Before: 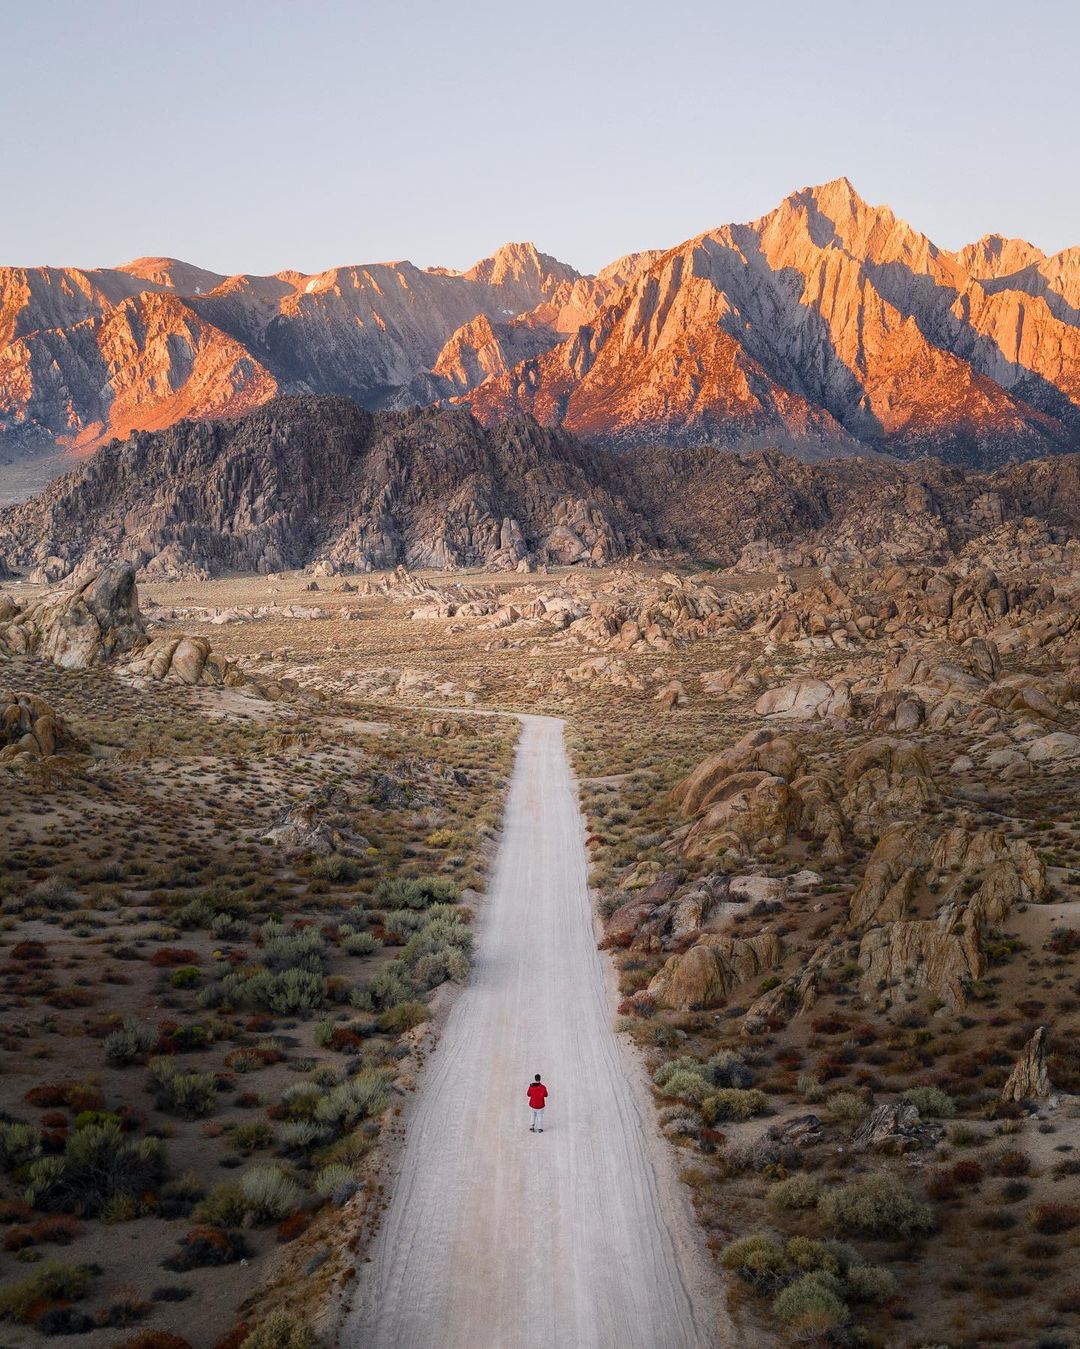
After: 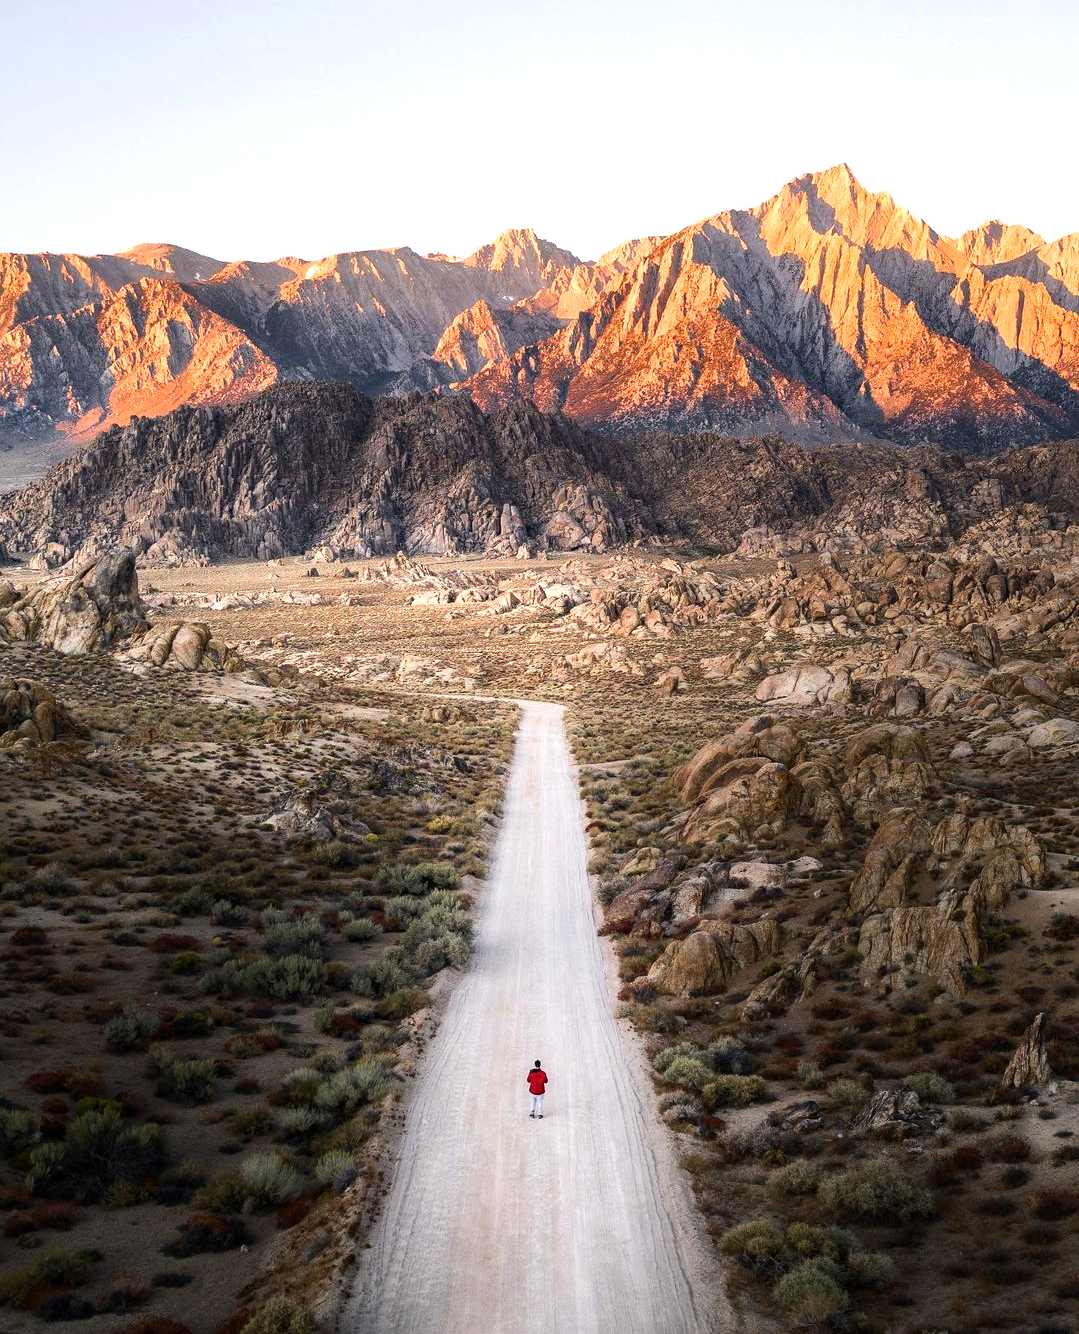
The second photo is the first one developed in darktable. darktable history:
tone equalizer: -8 EV -0.75 EV, -7 EV -0.7 EV, -6 EV -0.6 EV, -5 EV -0.4 EV, -3 EV 0.4 EV, -2 EV 0.6 EV, -1 EV 0.7 EV, +0 EV 0.75 EV, edges refinement/feathering 500, mask exposure compensation -1.57 EV, preserve details no
crop: top 1.049%, right 0.001%
